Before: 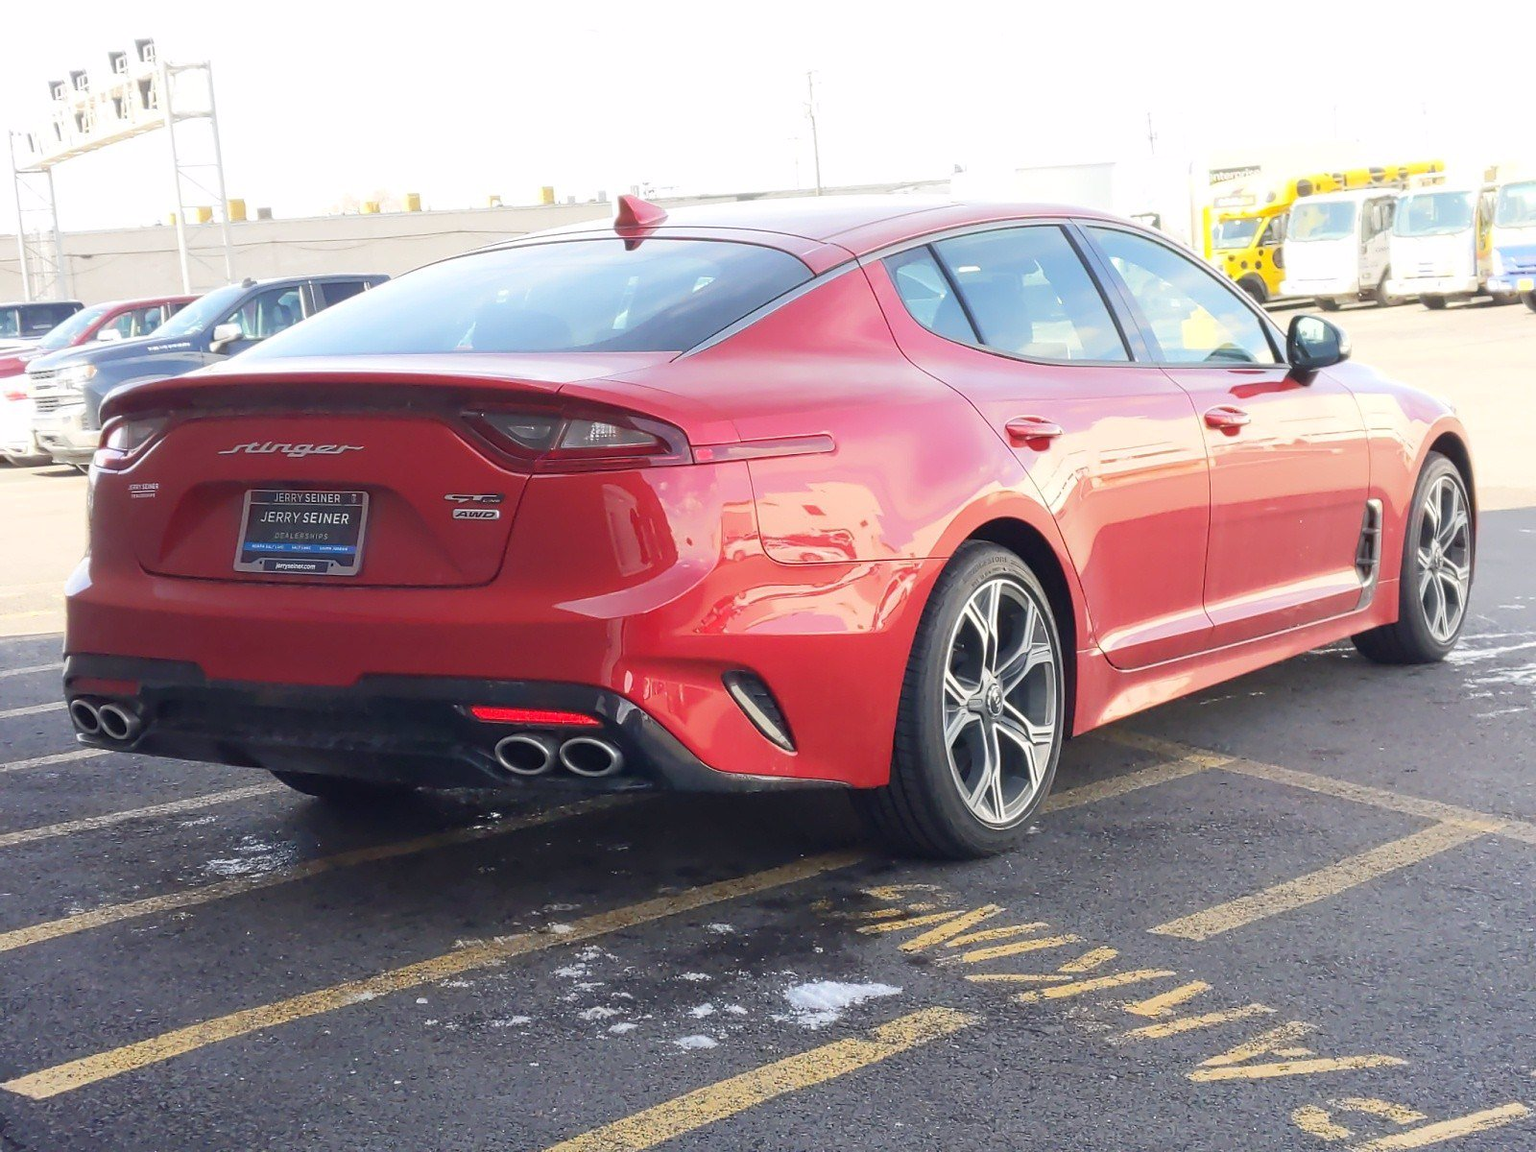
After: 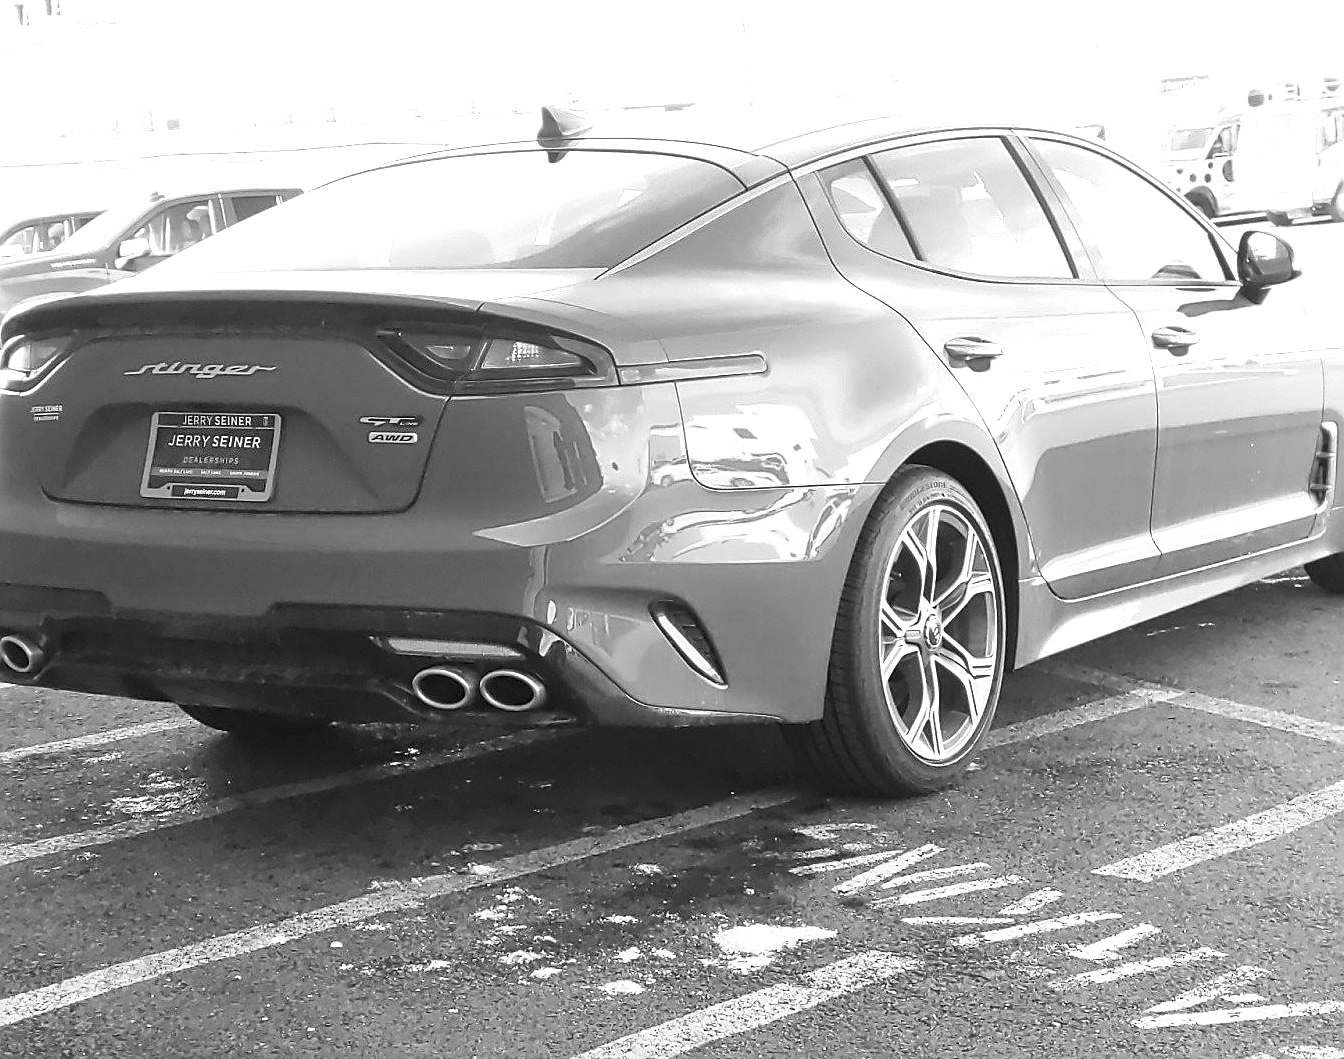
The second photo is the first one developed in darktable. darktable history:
local contrast: mode bilateral grid, contrast 20, coarseness 100, detail 150%, midtone range 0.2
crop: left 6.446%, top 8.188%, right 9.538%, bottom 3.548%
sharpen: on, module defaults
tone curve: curves: ch0 [(0, 0) (0.91, 0.76) (0.997, 0.913)], color space Lab, linked channels, preserve colors none
color correction: highlights a* 10.32, highlights b* 14.66, shadows a* -9.59, shadows b* -15.02
exposure: black level correction 0, exposure 1.1 EV, compensate exposure bias true, compensate highlight preservation false
monochrome: on, module defaults
contrast brightness saturation: contrast 0.2, brightness 0.2, saturation 0.8
